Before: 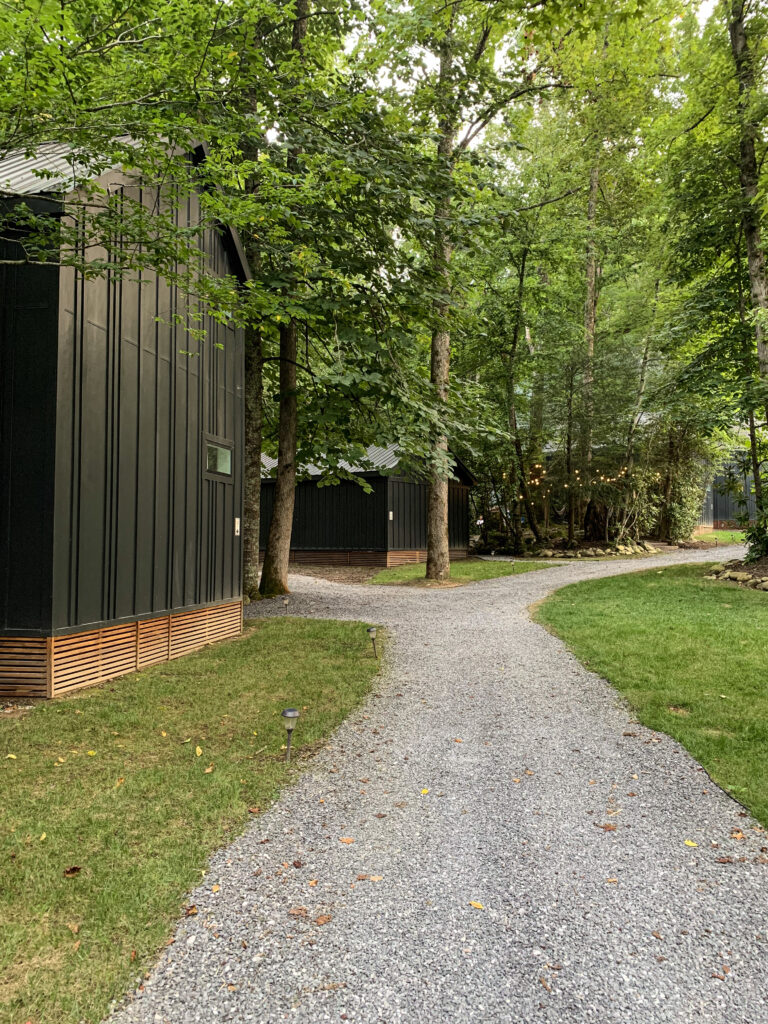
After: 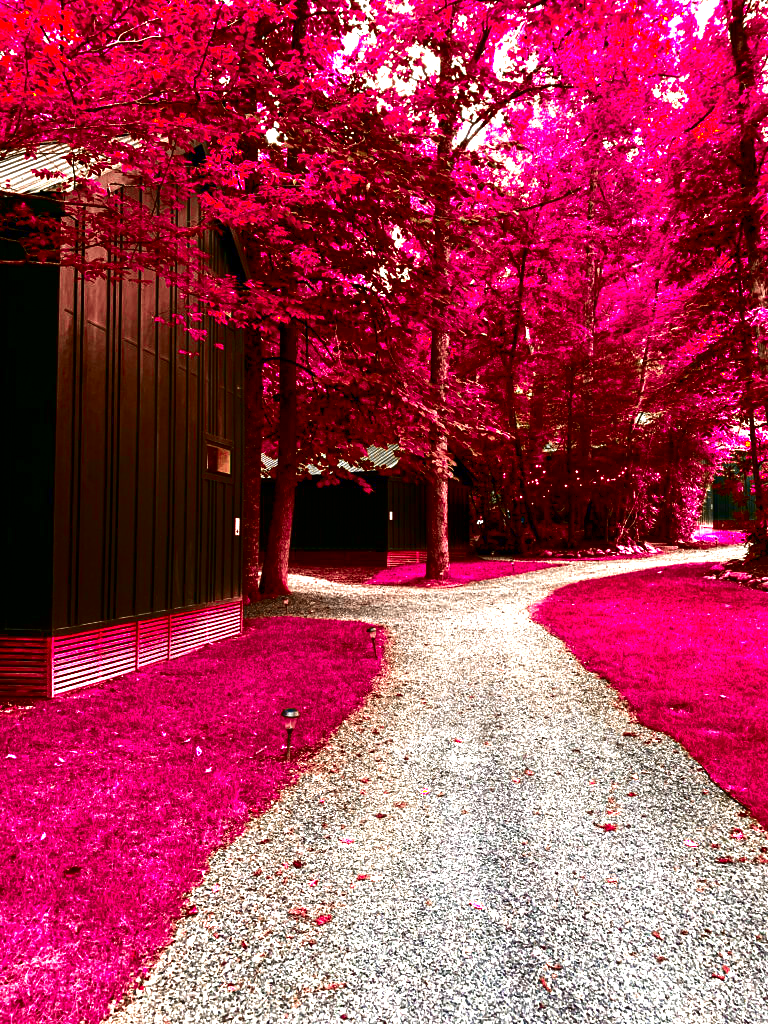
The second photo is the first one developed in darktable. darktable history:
contrast brightness saturation: brightness -0.984, saturation 0.982
color zones: curves: ch2 [(0, 0.488) (0.143, 0.417) (0.286, 0.212) (0.429, 0.179) (0.571, 0.154) (0.714, 0.415) (0.857, 0.495) (1, 0.488)]
exposure: exposure 1 EV, compensate exposure bias true, compensate highlight preservation false
